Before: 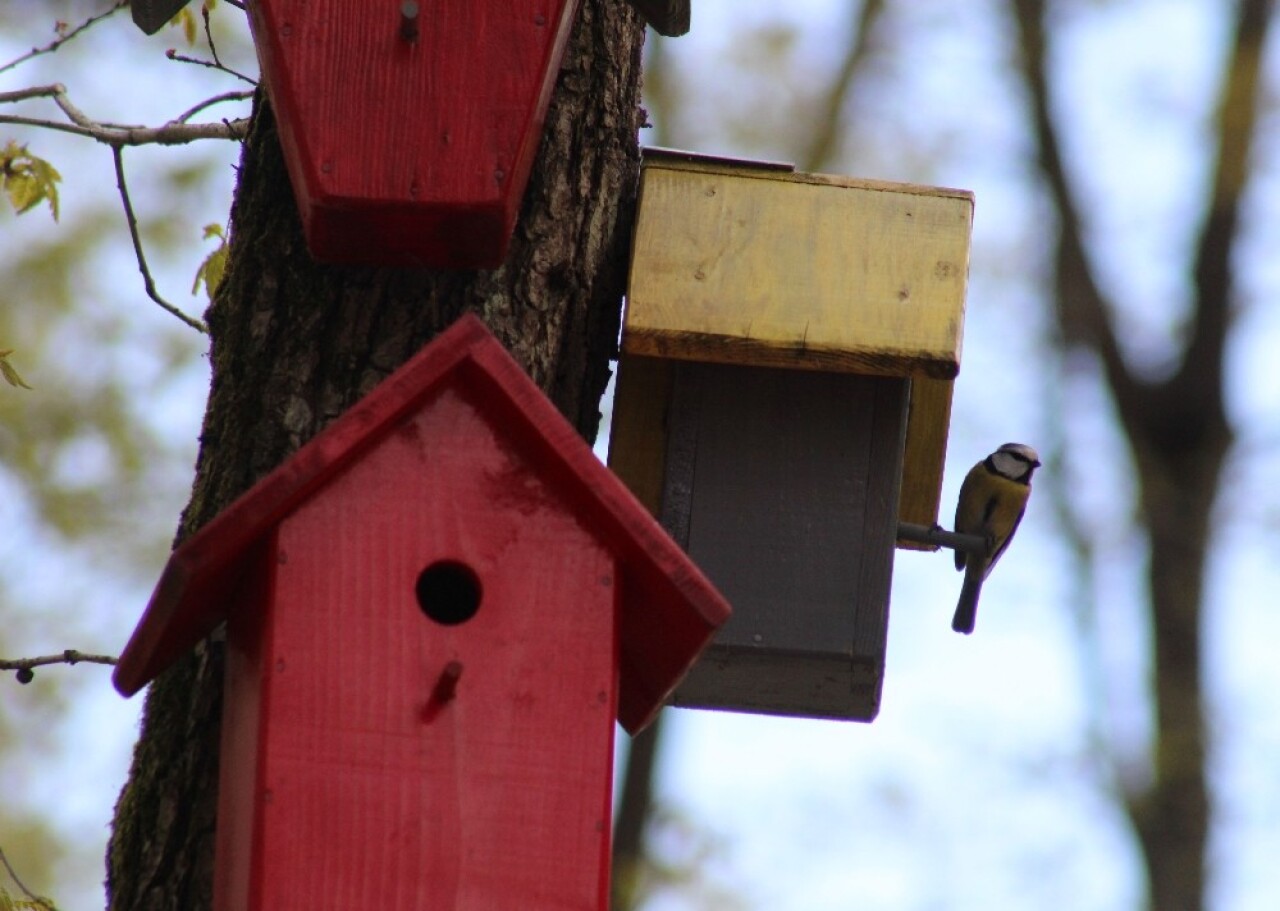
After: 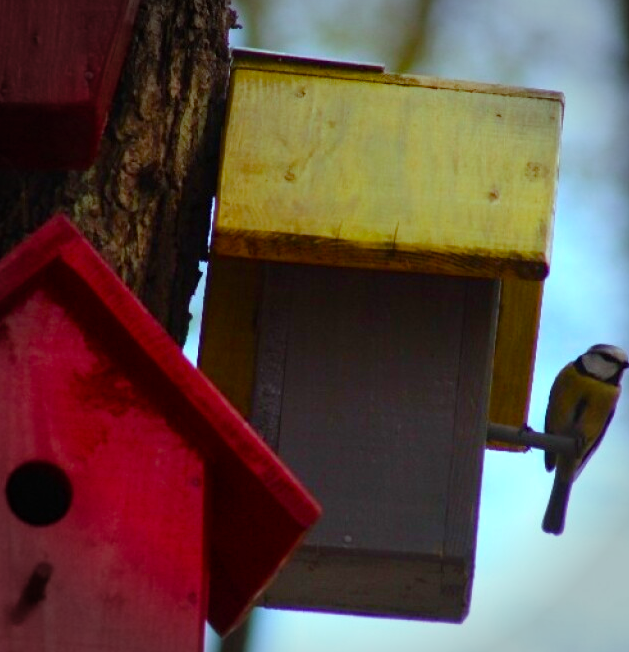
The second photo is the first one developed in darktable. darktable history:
vignetting: fall-off radius 32.8%
color balance rgb: highlights gain › chroma 4.124%, highlights gain › hue 200.99°, perceptual saturation grading › global saturation 45.992%, perceptual saturation grading › highlights -50.528%, perceptual saturation grading › shadows 30.339%, global vibrance 33.11%
crop: left 32.055%, top 10.971%, right 18.772%, bottom 17.355%
